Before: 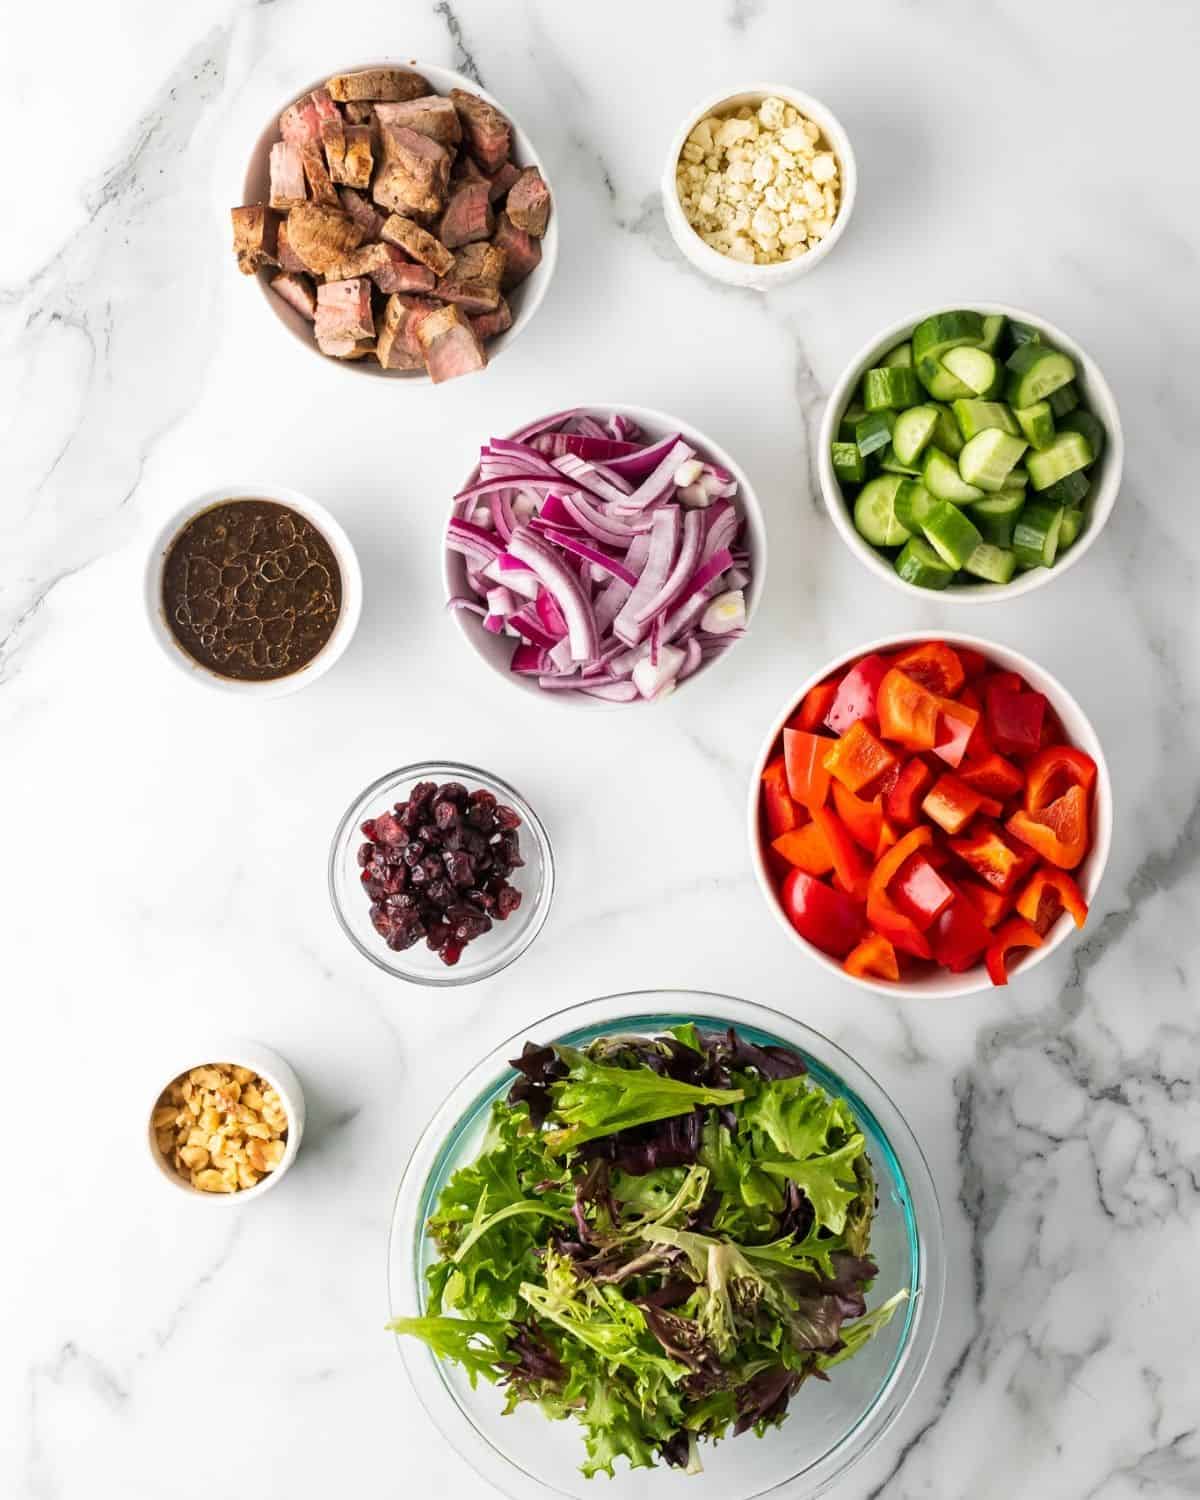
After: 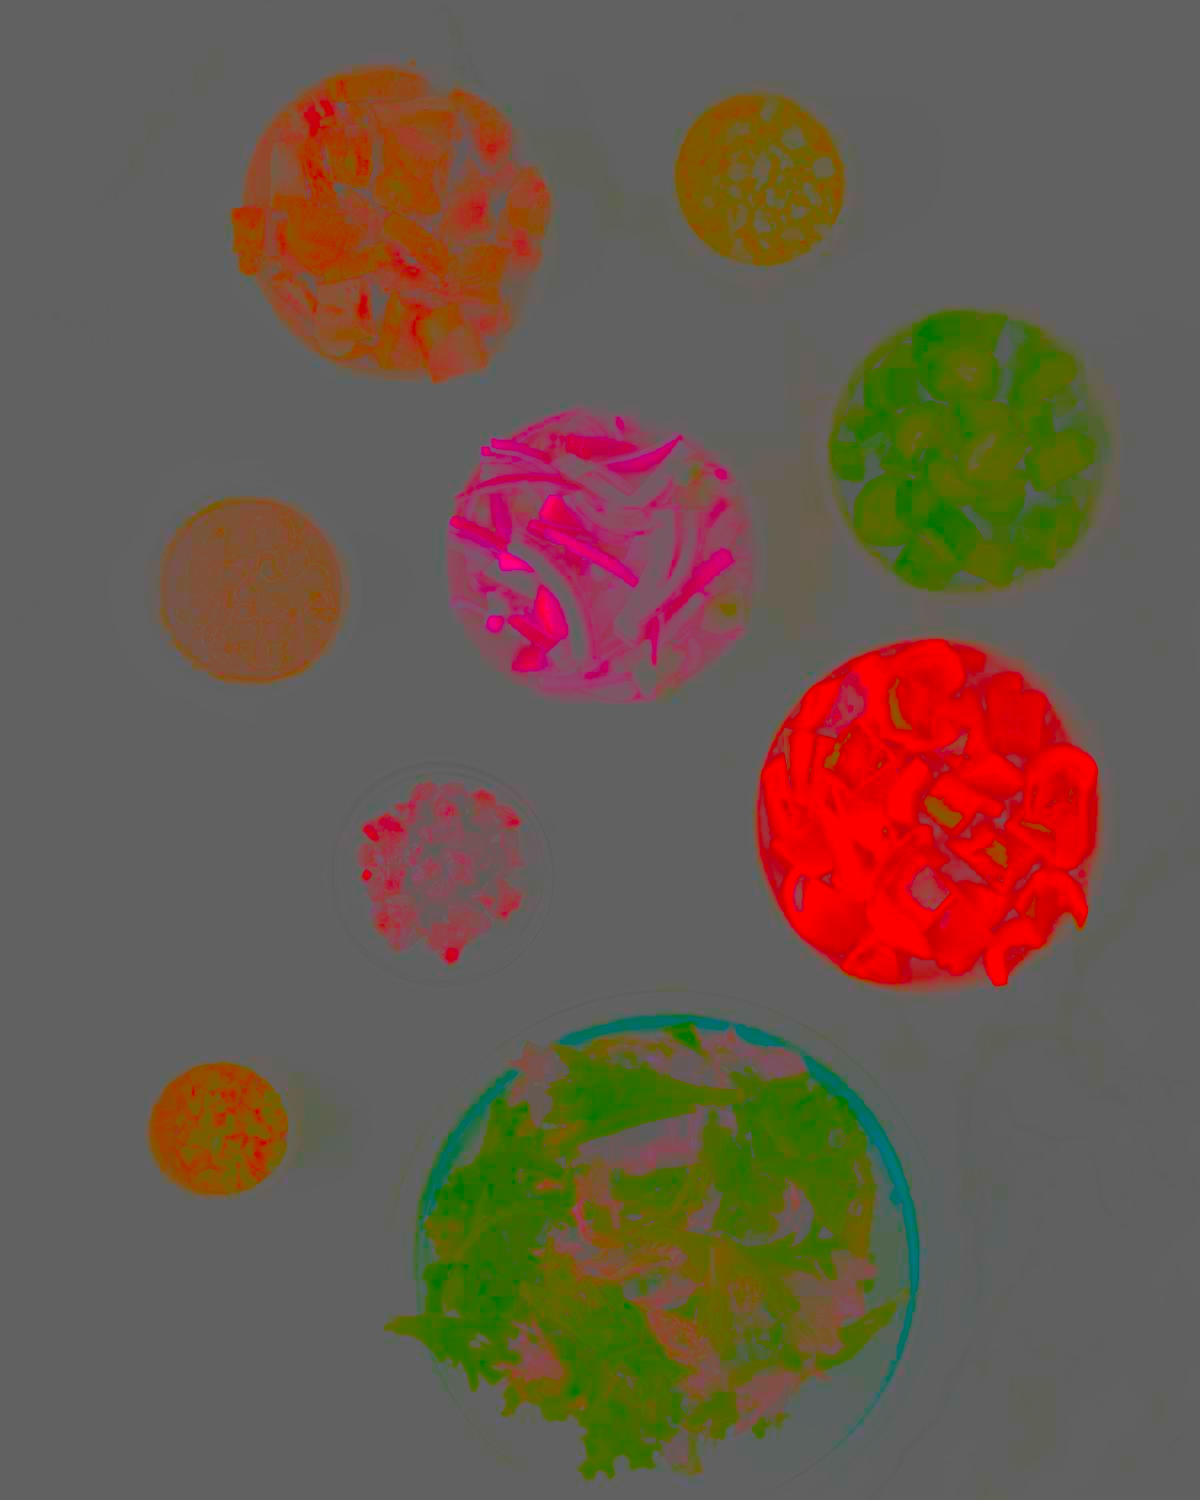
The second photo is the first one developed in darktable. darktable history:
local contrast: mode bilateral grid, contrast 19, coarseness 49, detail 130%, midtone range 0.2
contrast brightness saturation: contrast -0.981, brightness -0.156, saturation 0.756
sharpen: radius 2.532, amount 0.622
